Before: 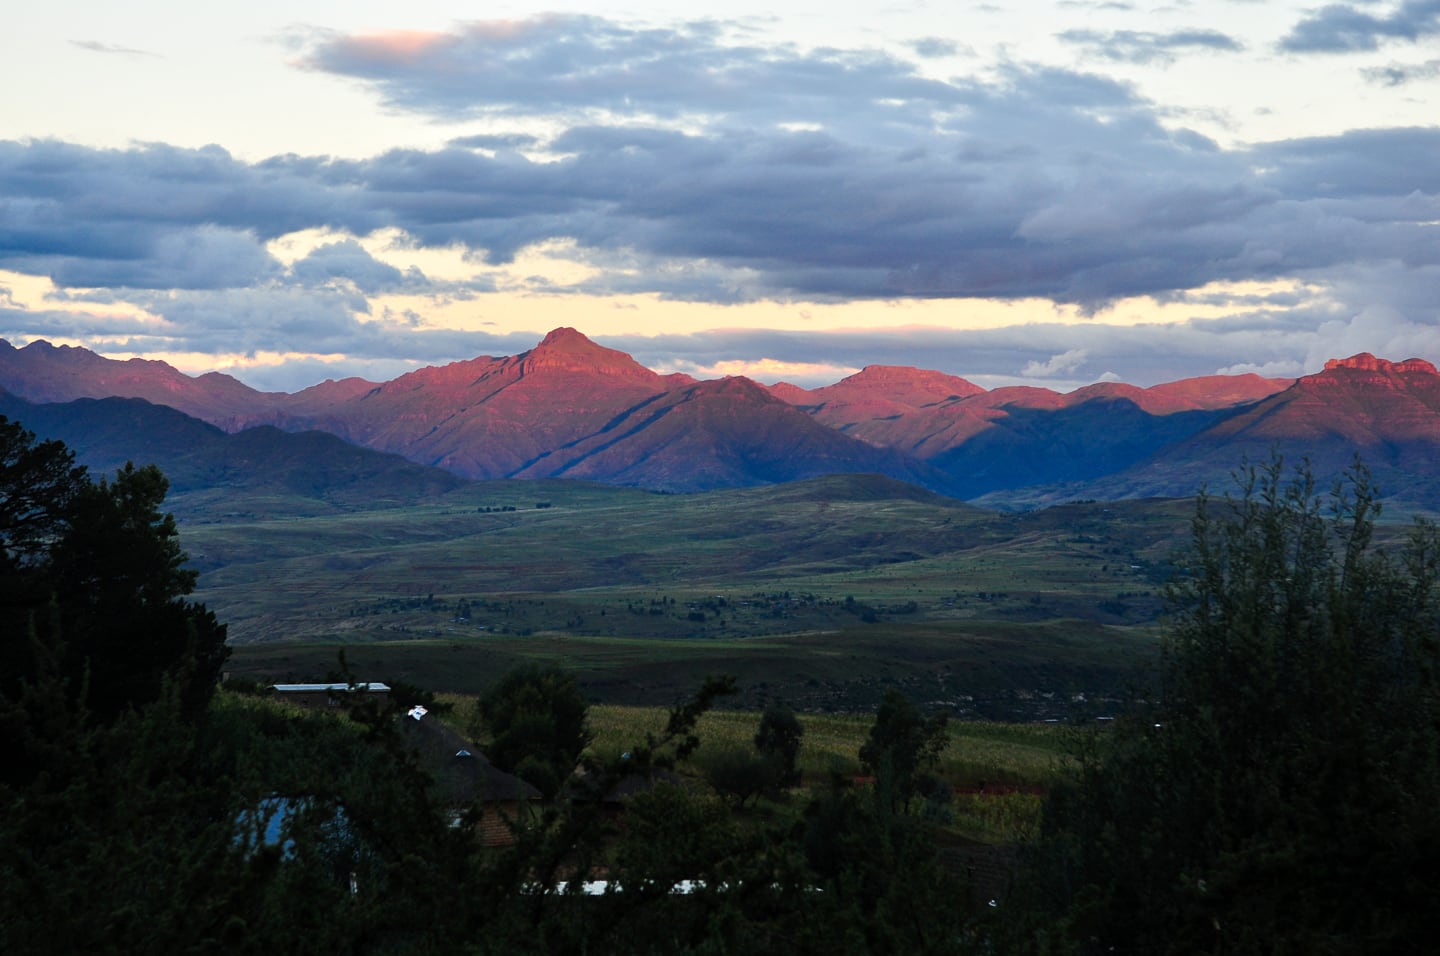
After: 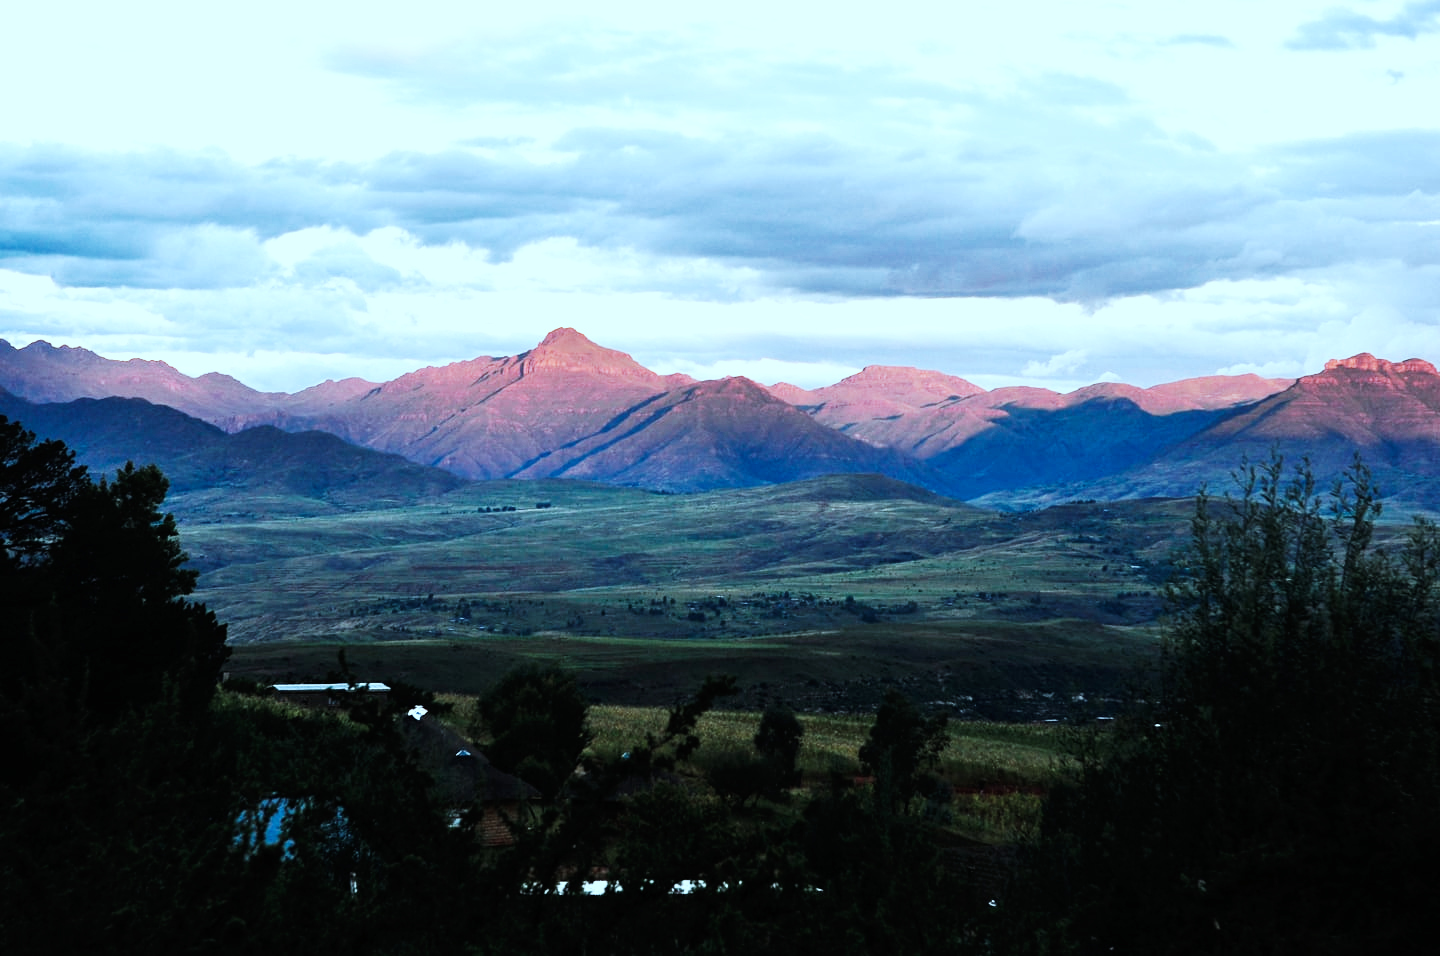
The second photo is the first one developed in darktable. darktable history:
base curve: curves: ch0 [(0, 0) (0.007, 0.004) (0.027, 0.03) (0.046, 0.07) (0.207, 0.54) (0.442, 0.872) (0.673, 0.972) (1, 1)], preserve colors none
color correction: highlights a* -12.64, highlights b* -18.1, saturation 0.7
